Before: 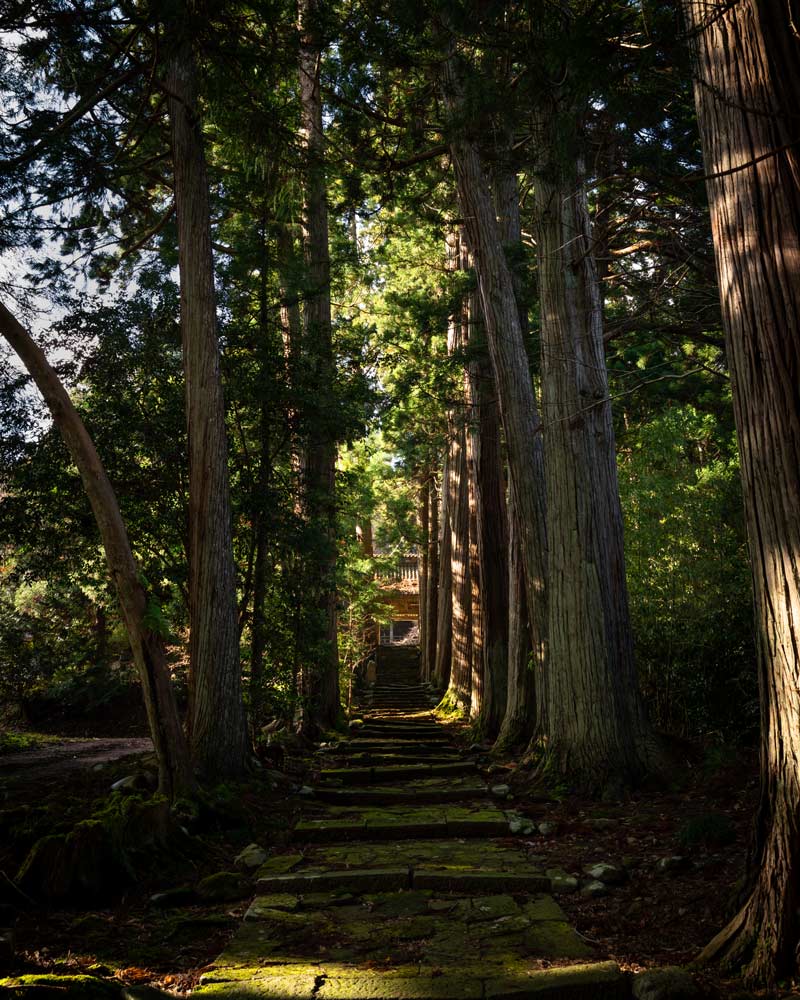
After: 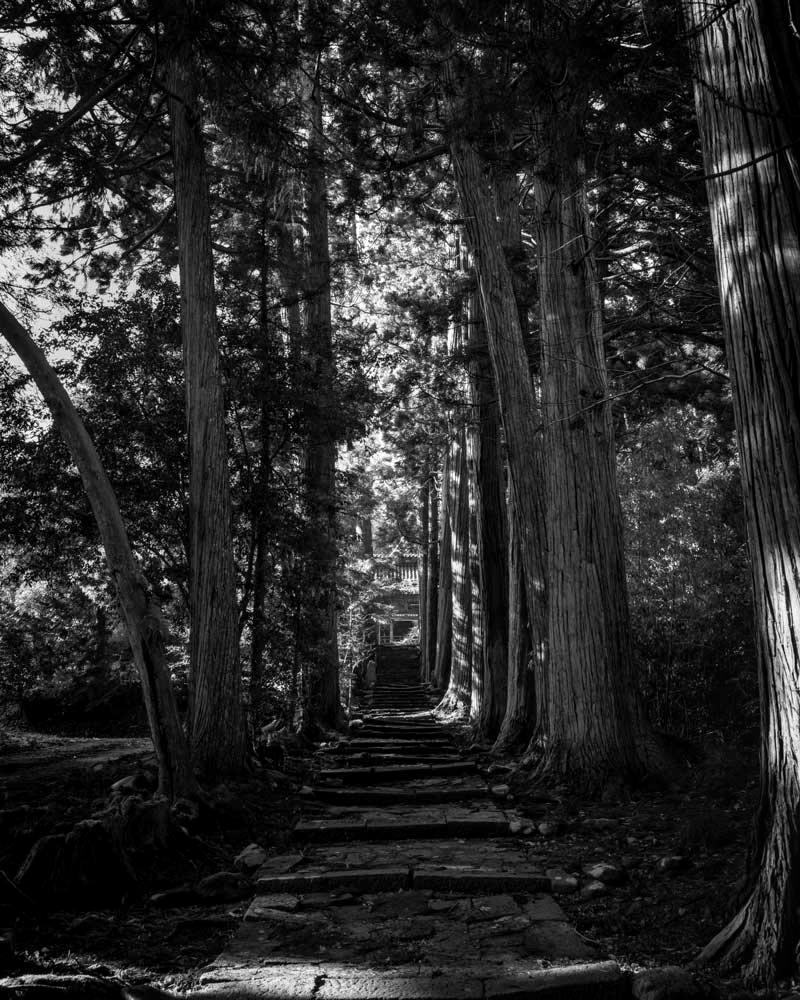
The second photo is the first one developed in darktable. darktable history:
tone equalizer: on, module defaults
local contrast: on, module defaults
monochrome: on, module defaults
